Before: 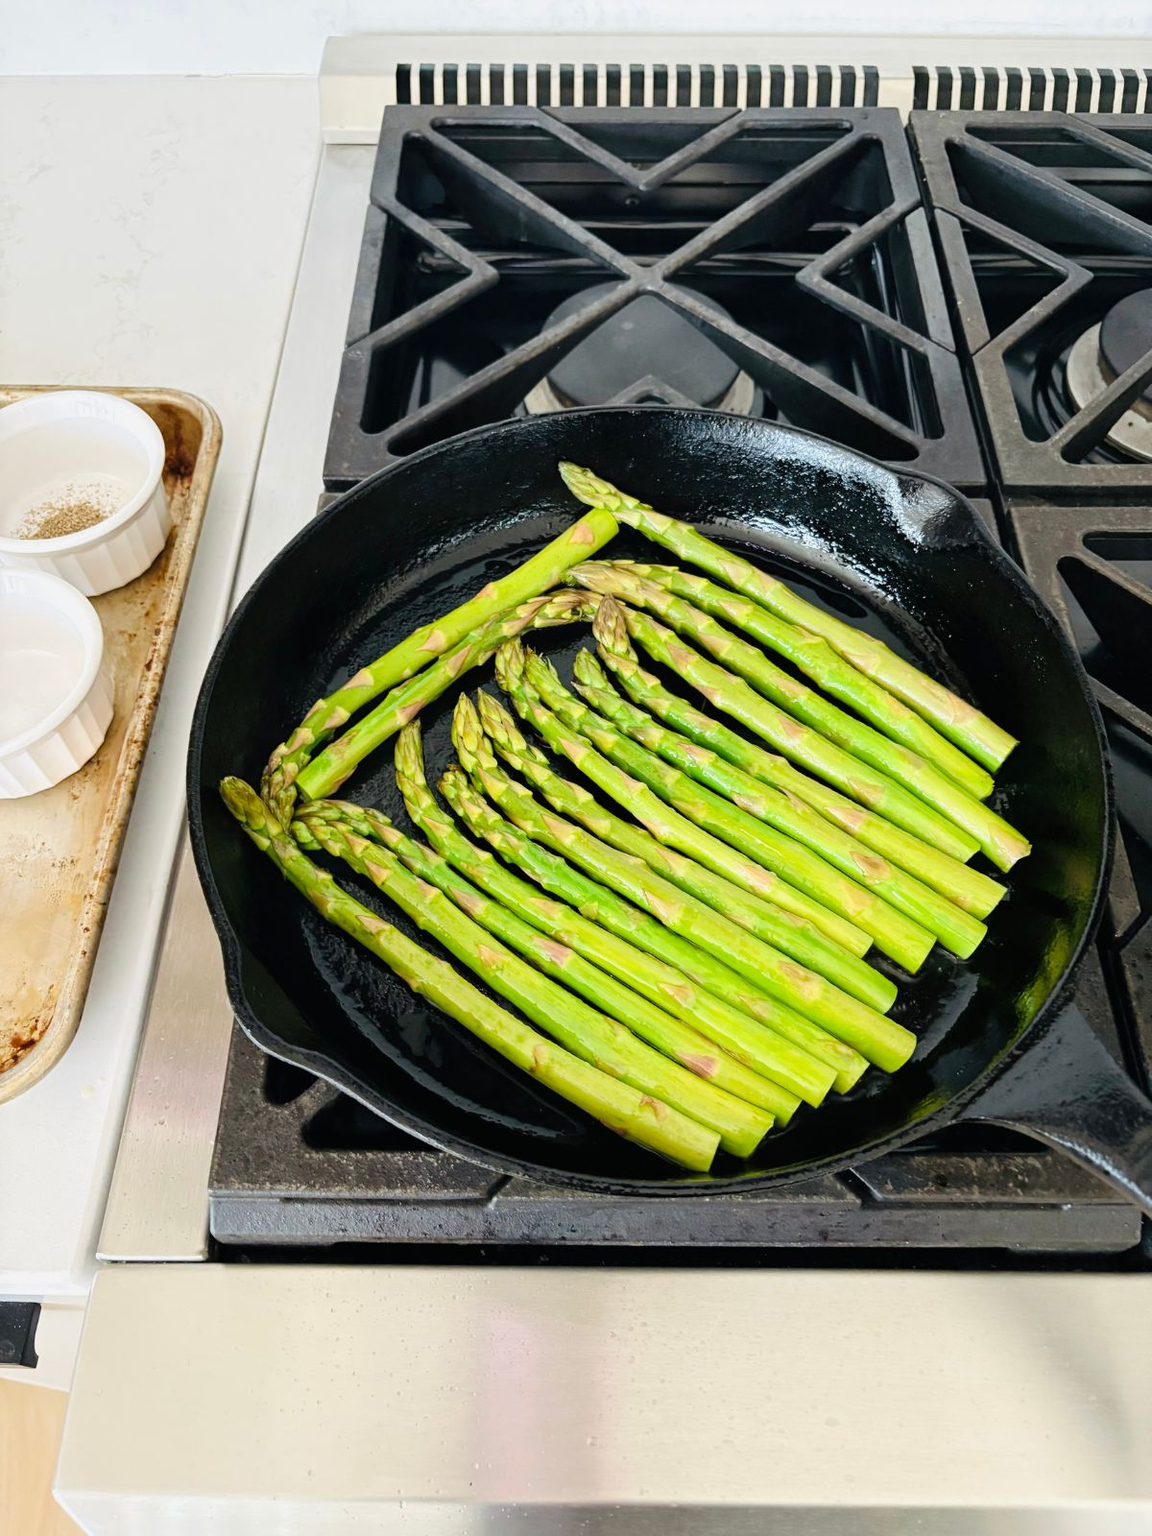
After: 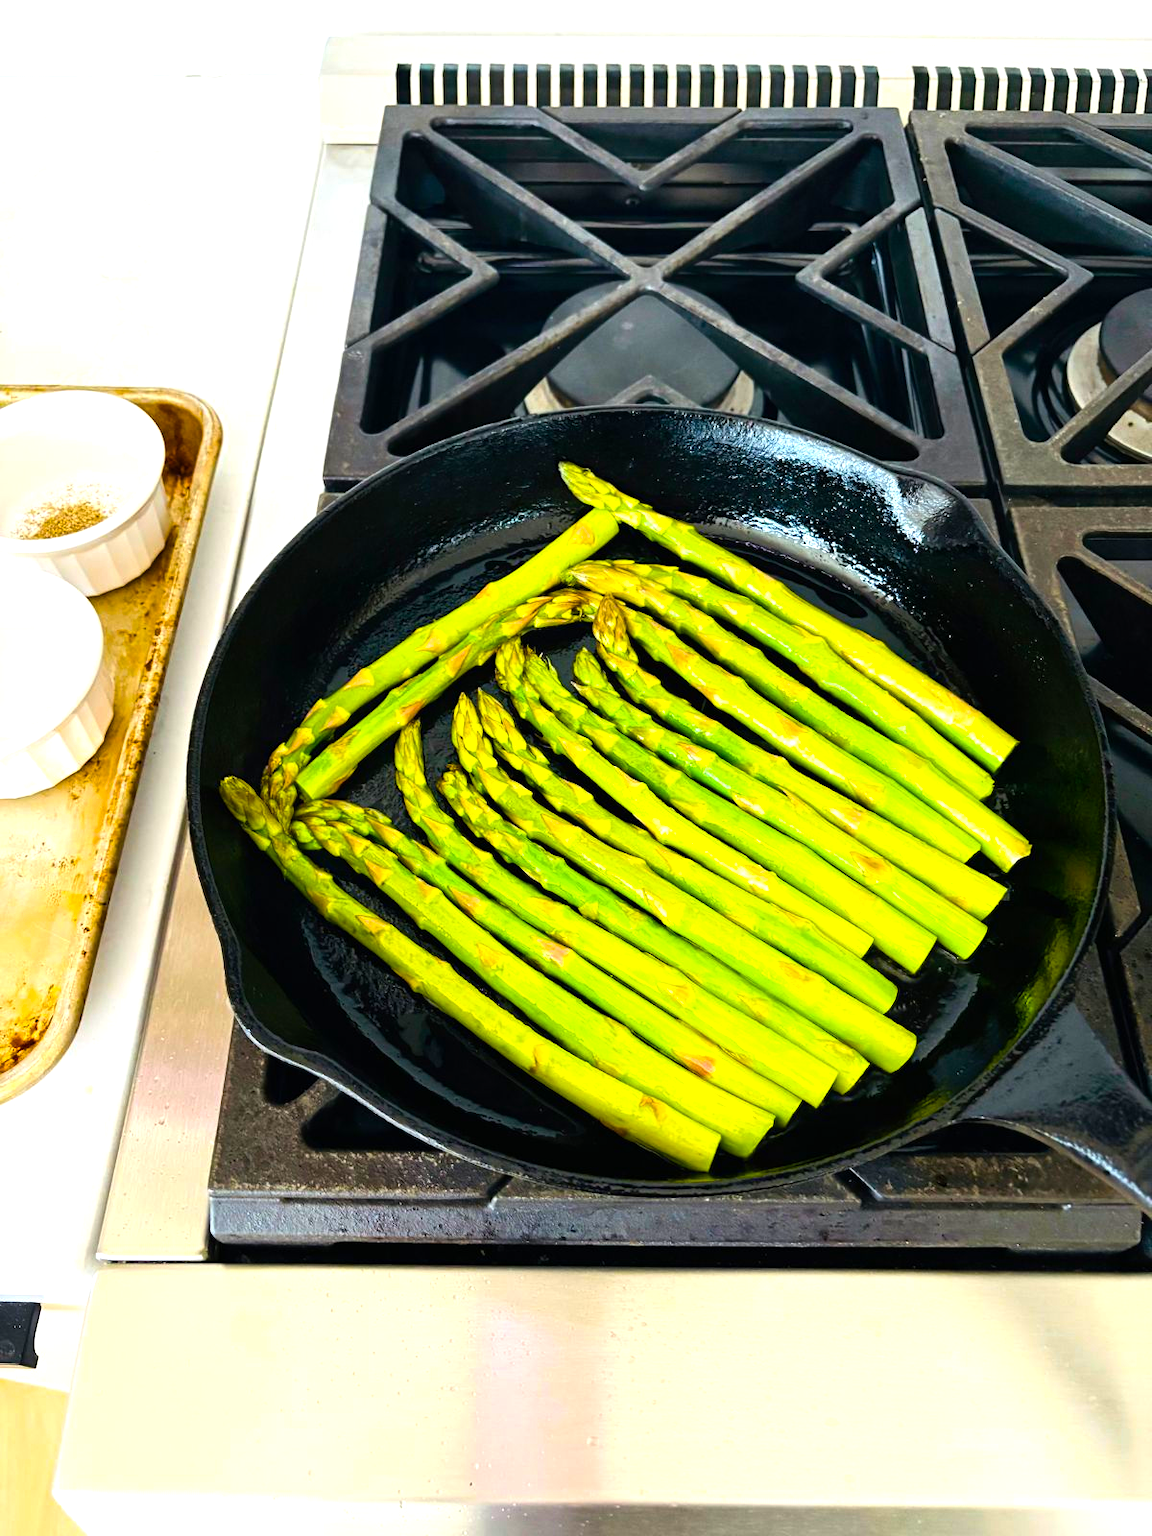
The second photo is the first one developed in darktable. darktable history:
color balance rgb: perceptual saturation grading › global saturation 30.865%, perceptual brilliance grading › highlights 16.251%, perceptual brilliance grading › shadows -13.488%, global vibrance 50.333%
